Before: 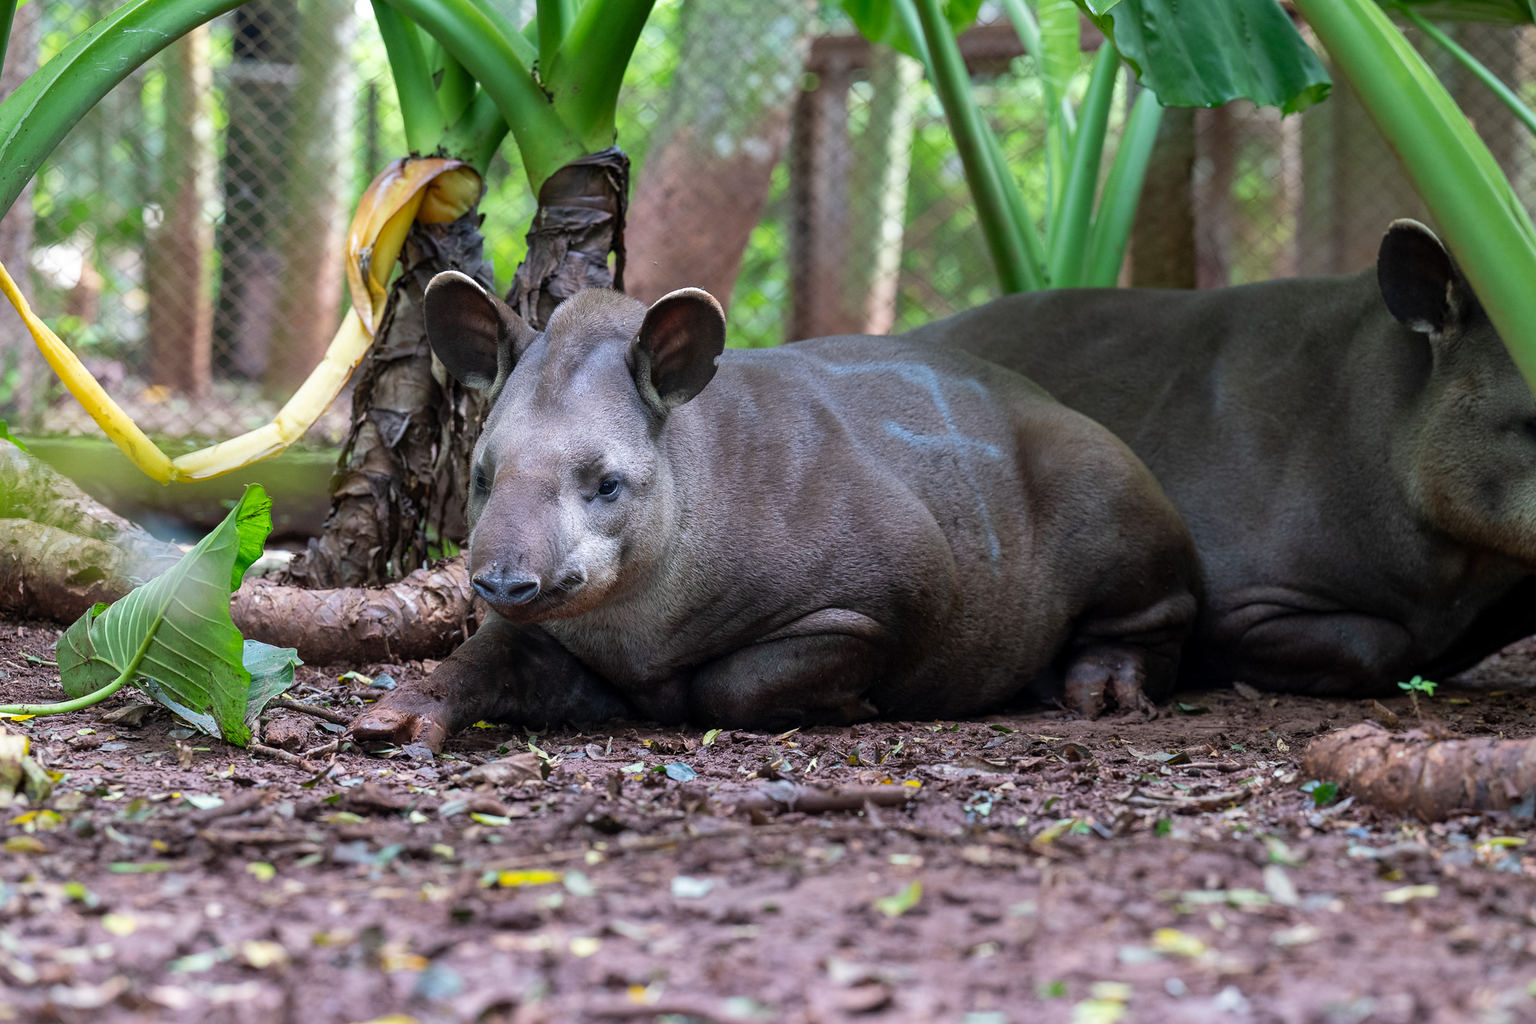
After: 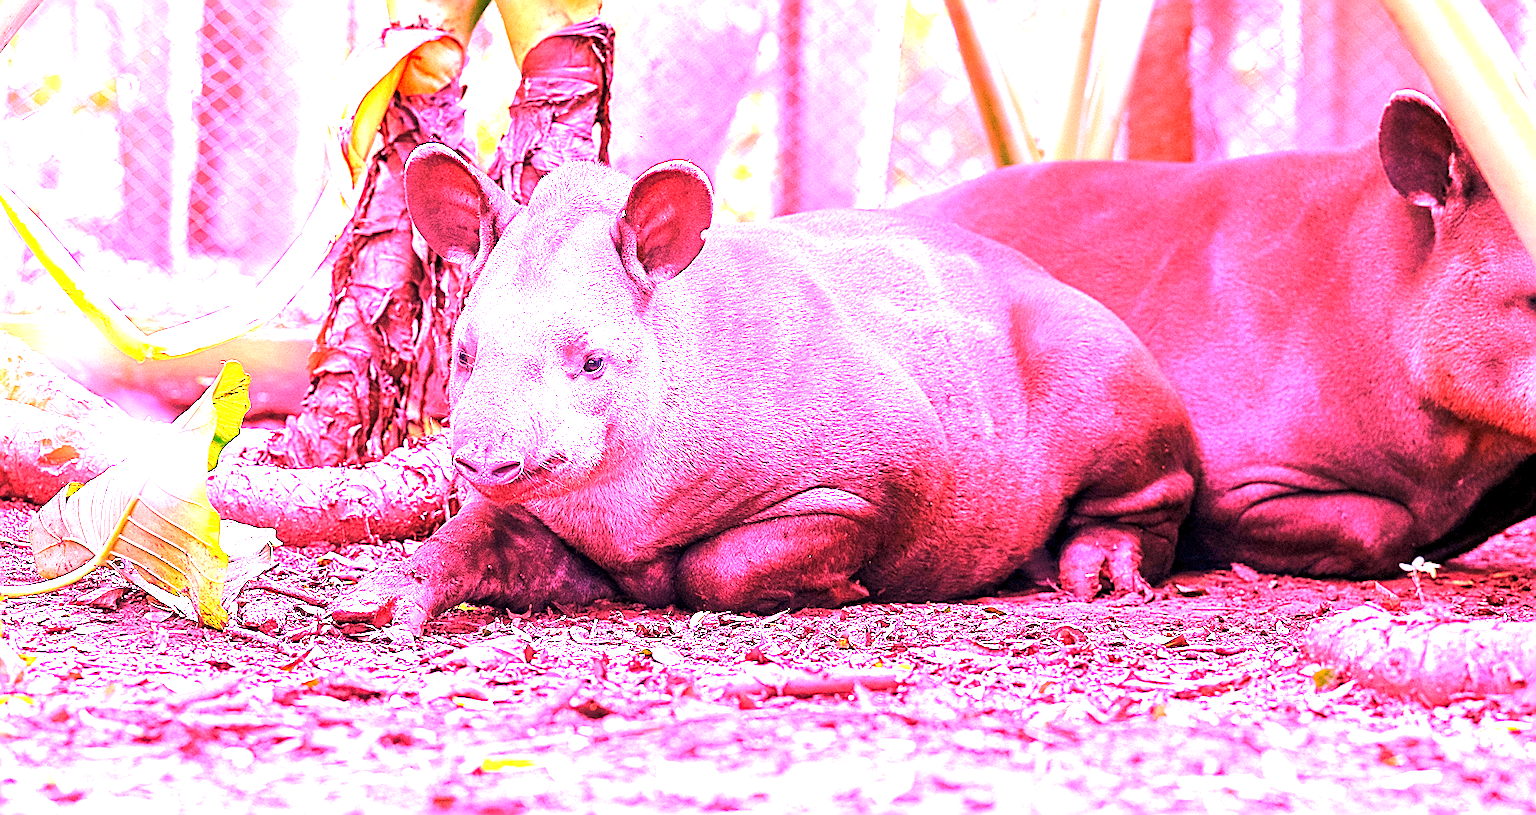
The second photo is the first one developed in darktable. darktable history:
crop and rotate: left 1.814%, top 12.818%, right 0.25%, bottom 9.225%
white balance: red 4.26, blue 1.802
exposure: exposure 2 EV, compensate exposure bias true, compensate highlight preservation false
sharpen: on, module defaults
